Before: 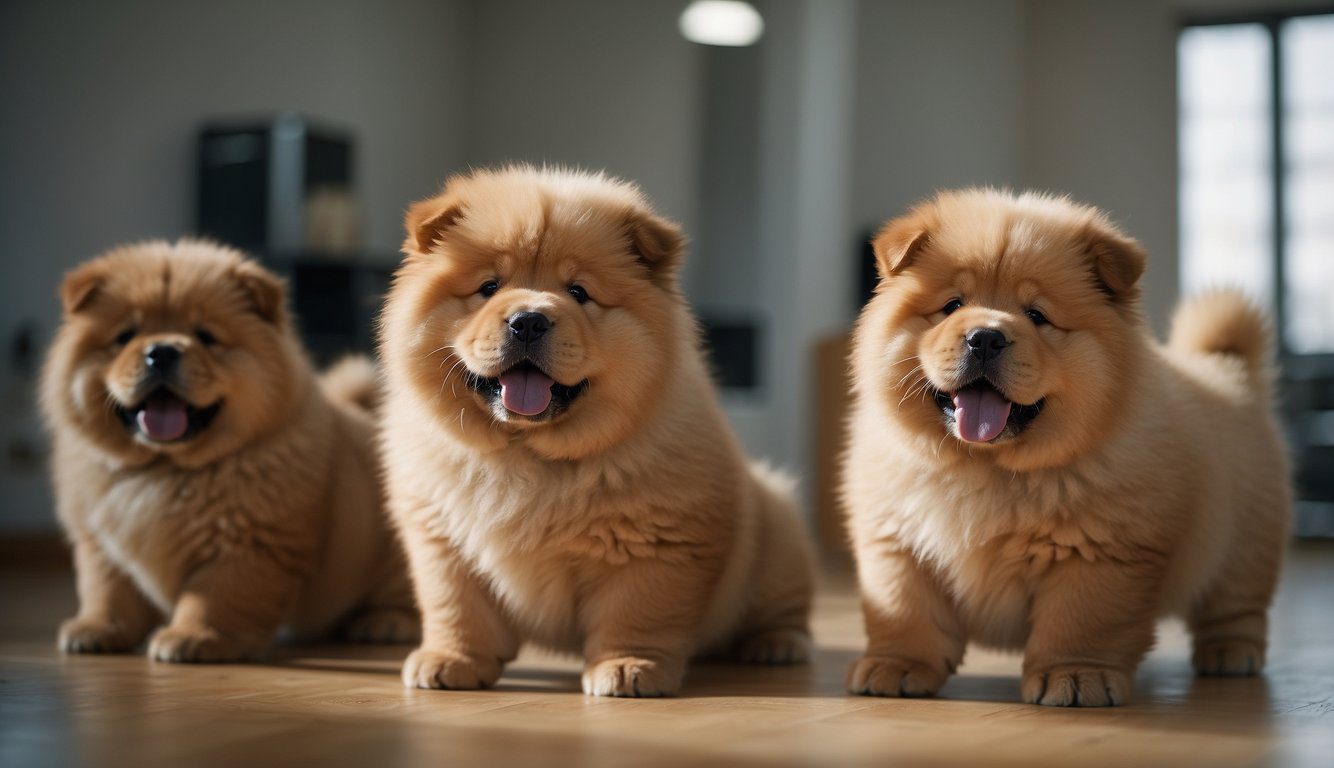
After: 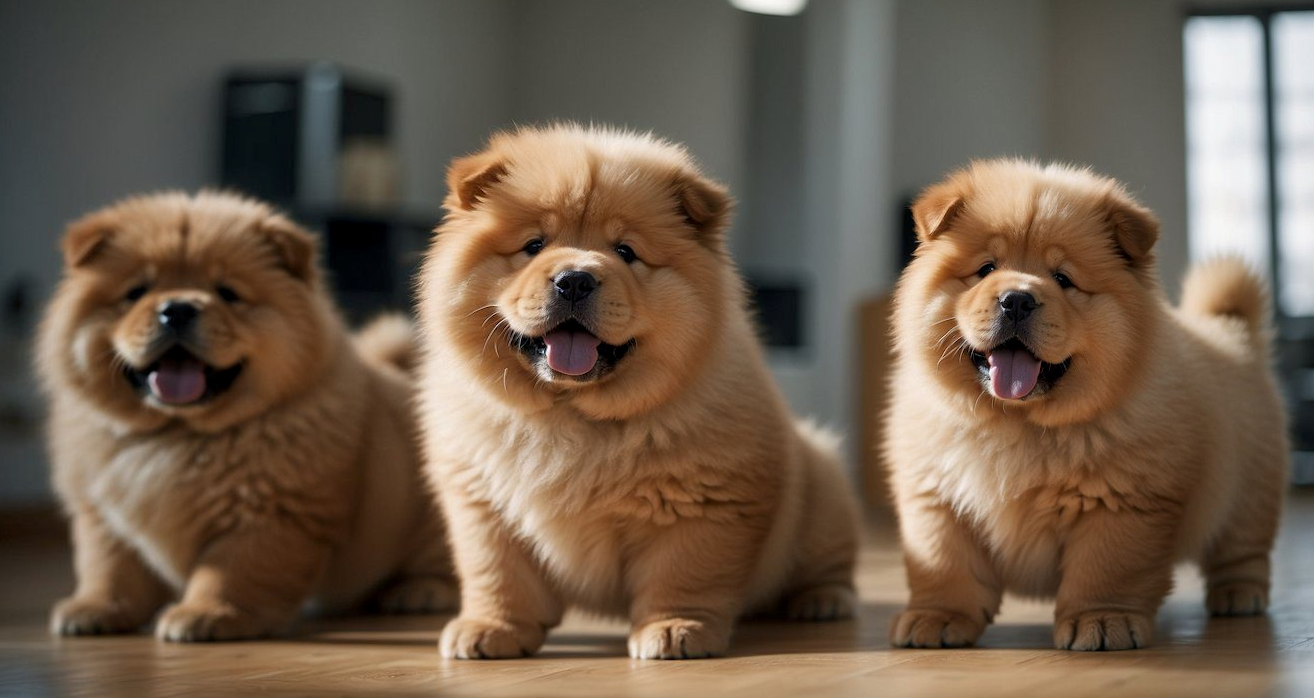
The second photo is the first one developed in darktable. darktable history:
local contrast: highlights 100%, shadows 100%, detail 120%, midtone range 0.2
rotate and perspective: rotation -0.013°, lens shift (vertical) -0.027, lens shift (horizontal) 0.178, crop left 0.016, crop right 0.989, crop top 0.082, crop bottom 0.918
